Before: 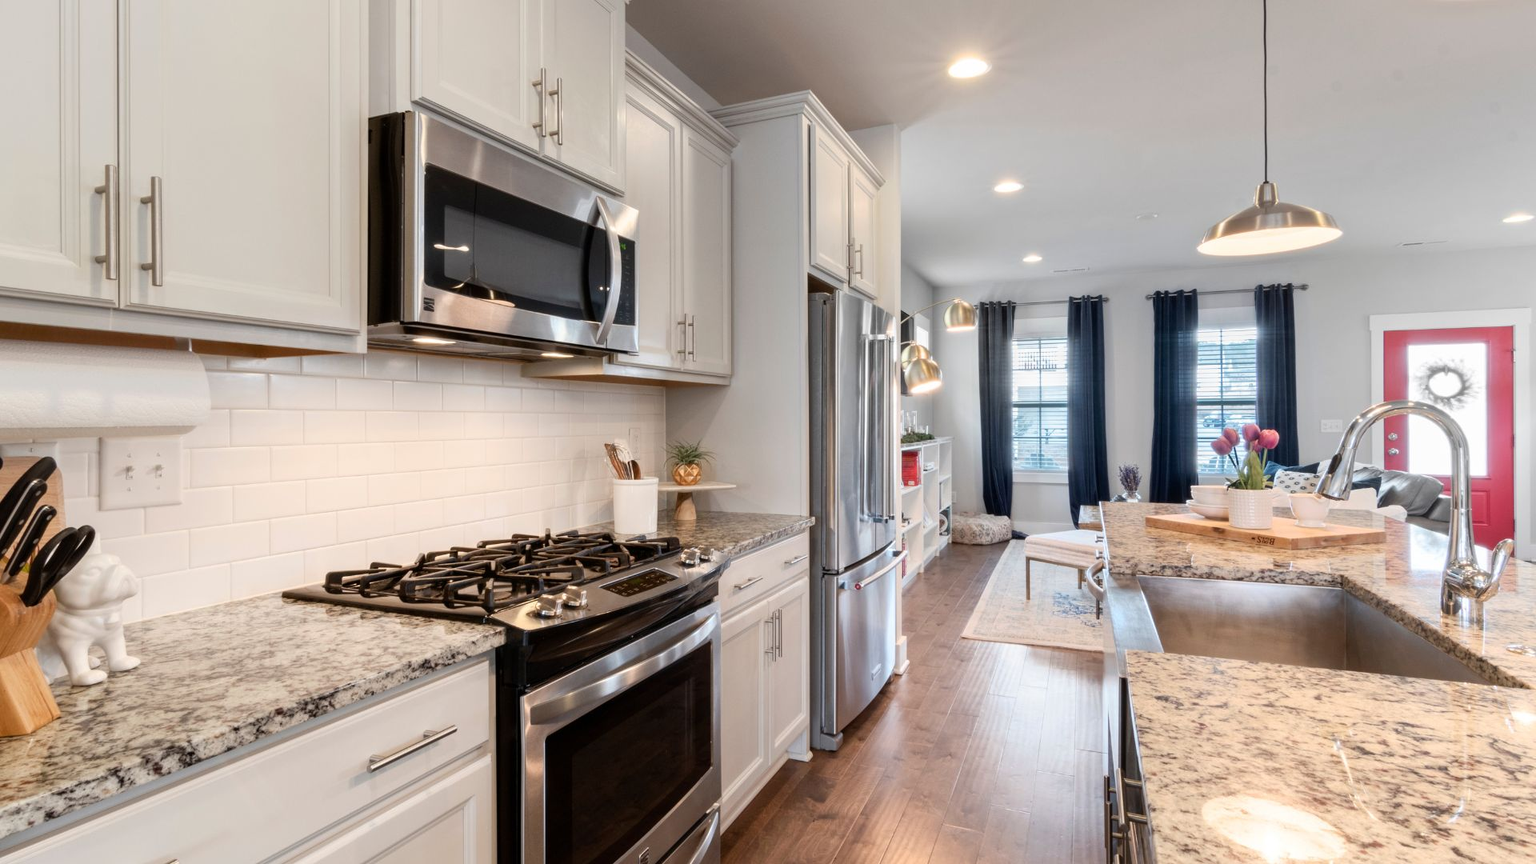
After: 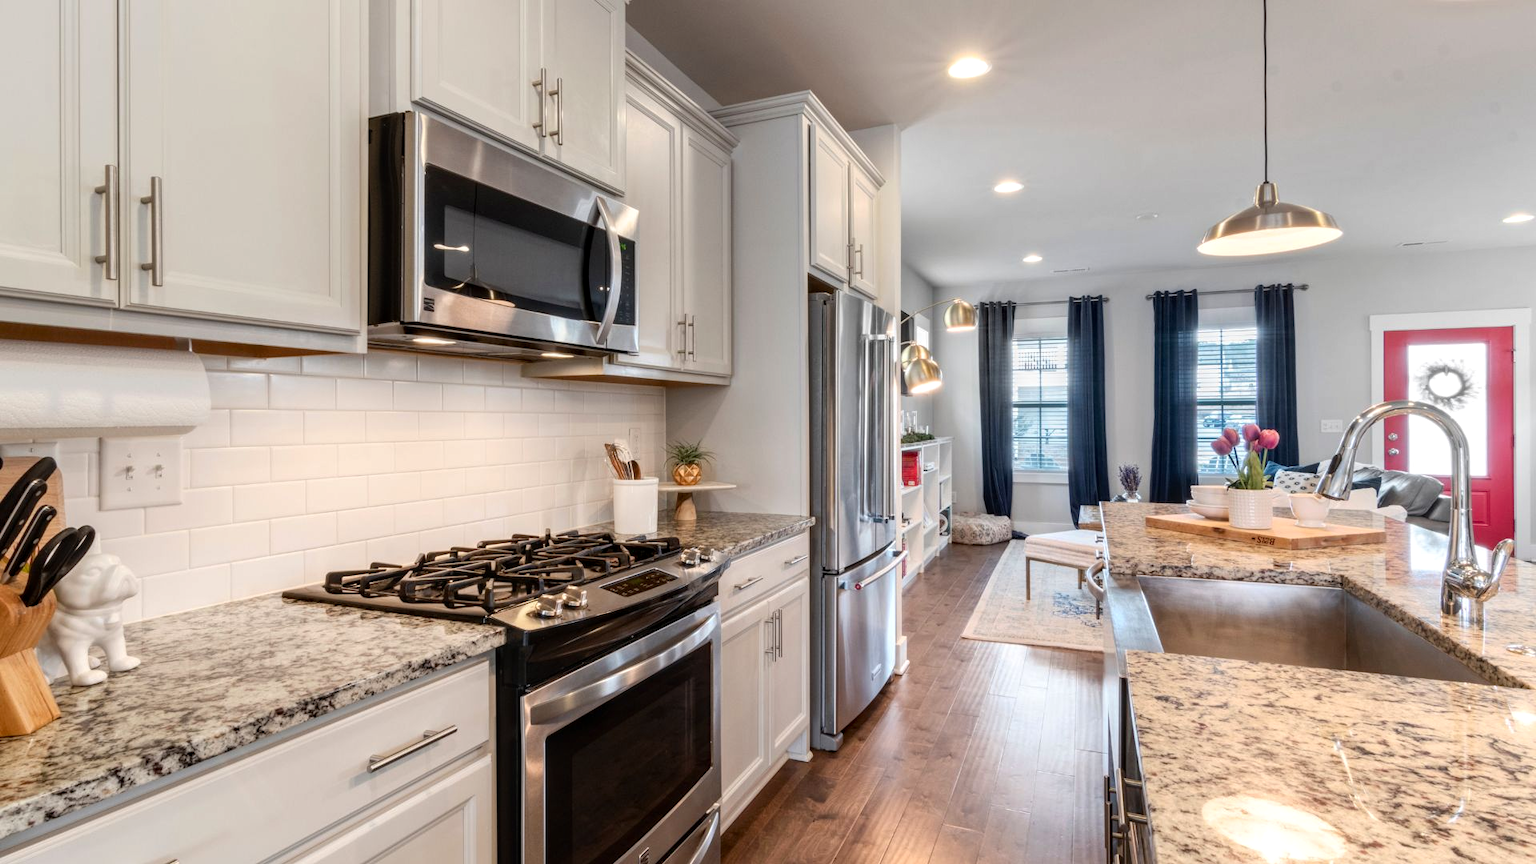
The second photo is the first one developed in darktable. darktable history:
contrast brightness saturation: saturation 0.097
local contrast: on, module defaults
